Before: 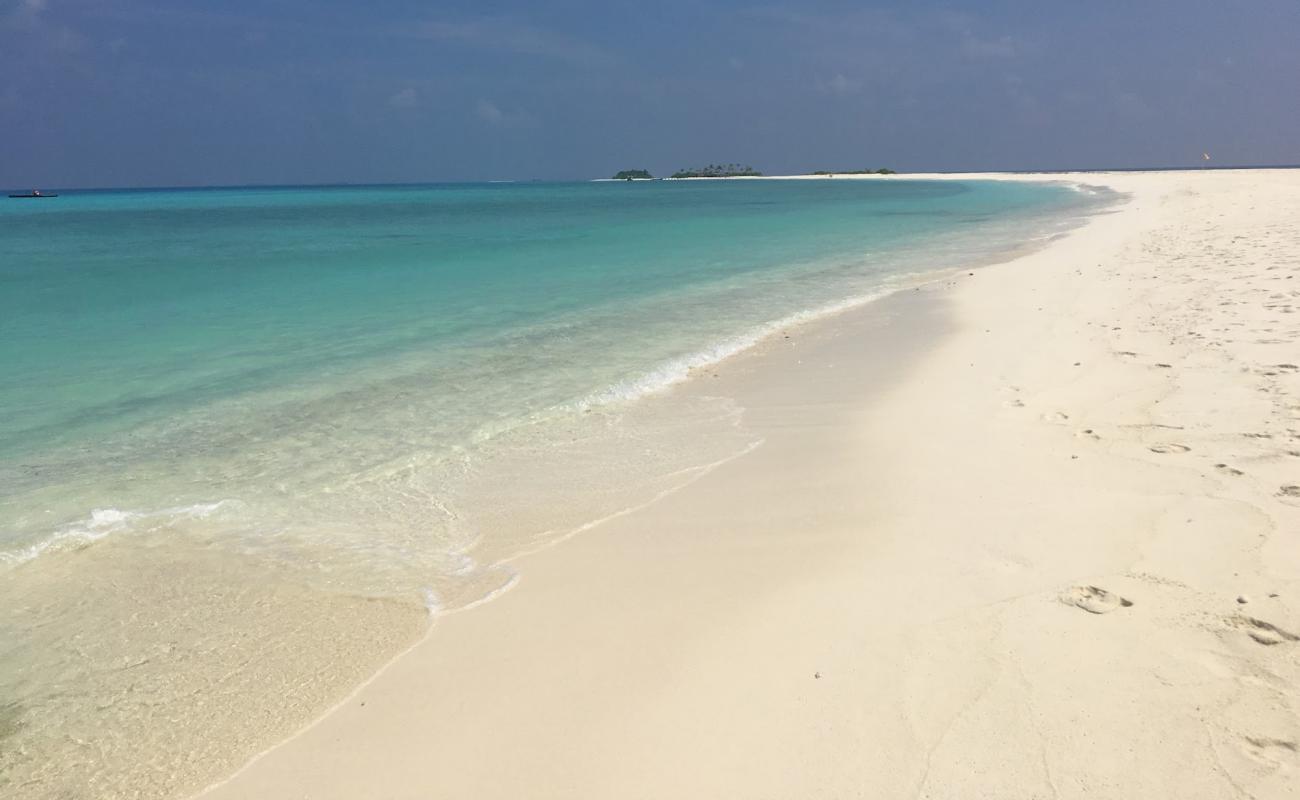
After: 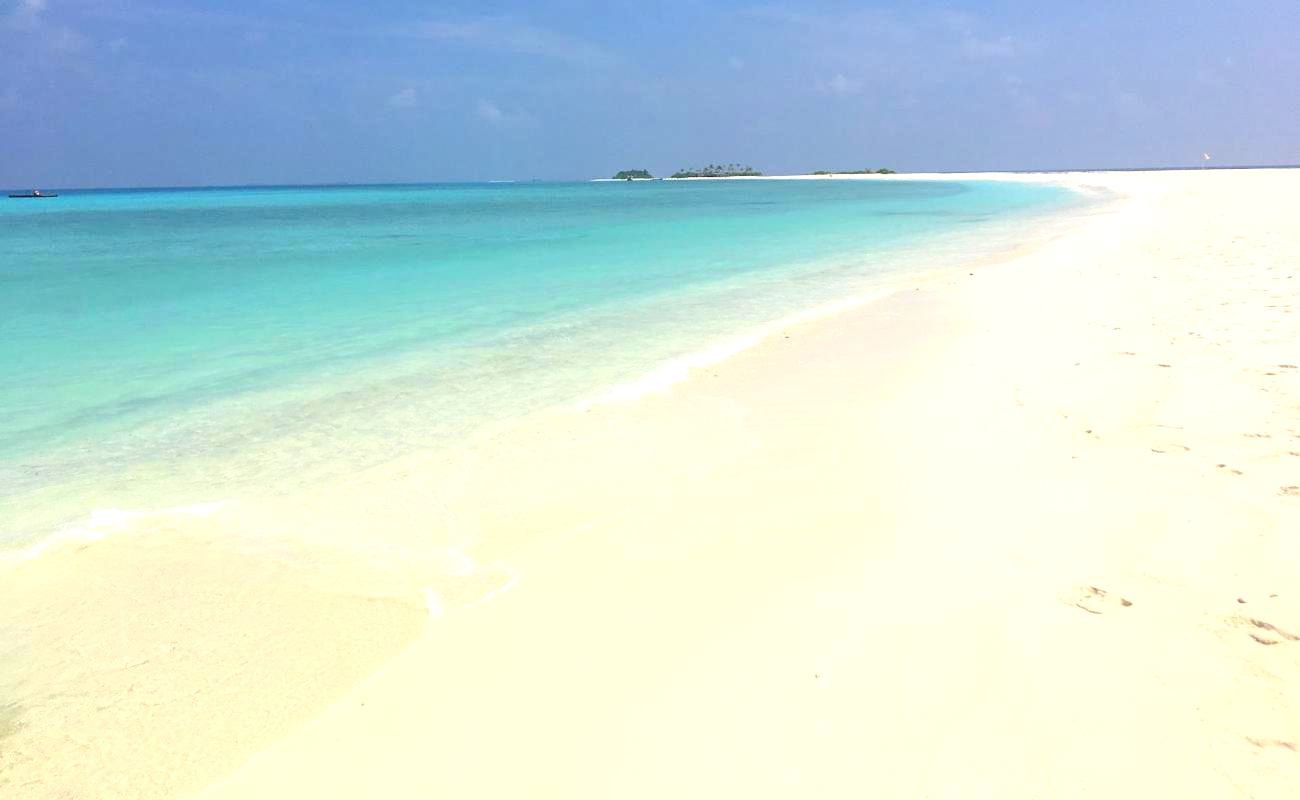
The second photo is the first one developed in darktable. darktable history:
tone equalizer: -8 EV -0.721 EV, -7 EV -0.686 EV, -6 EV -0.604 EV, -5 EV -0.418 EV, -3 EV 0.402 EV, -2 EV 0.6 EV, -1 EV 0.697 EV, +0 EV 0.779 EV
contrast brightness saturation: contrast 0.201, brightness 0.158, saturation 0.218
